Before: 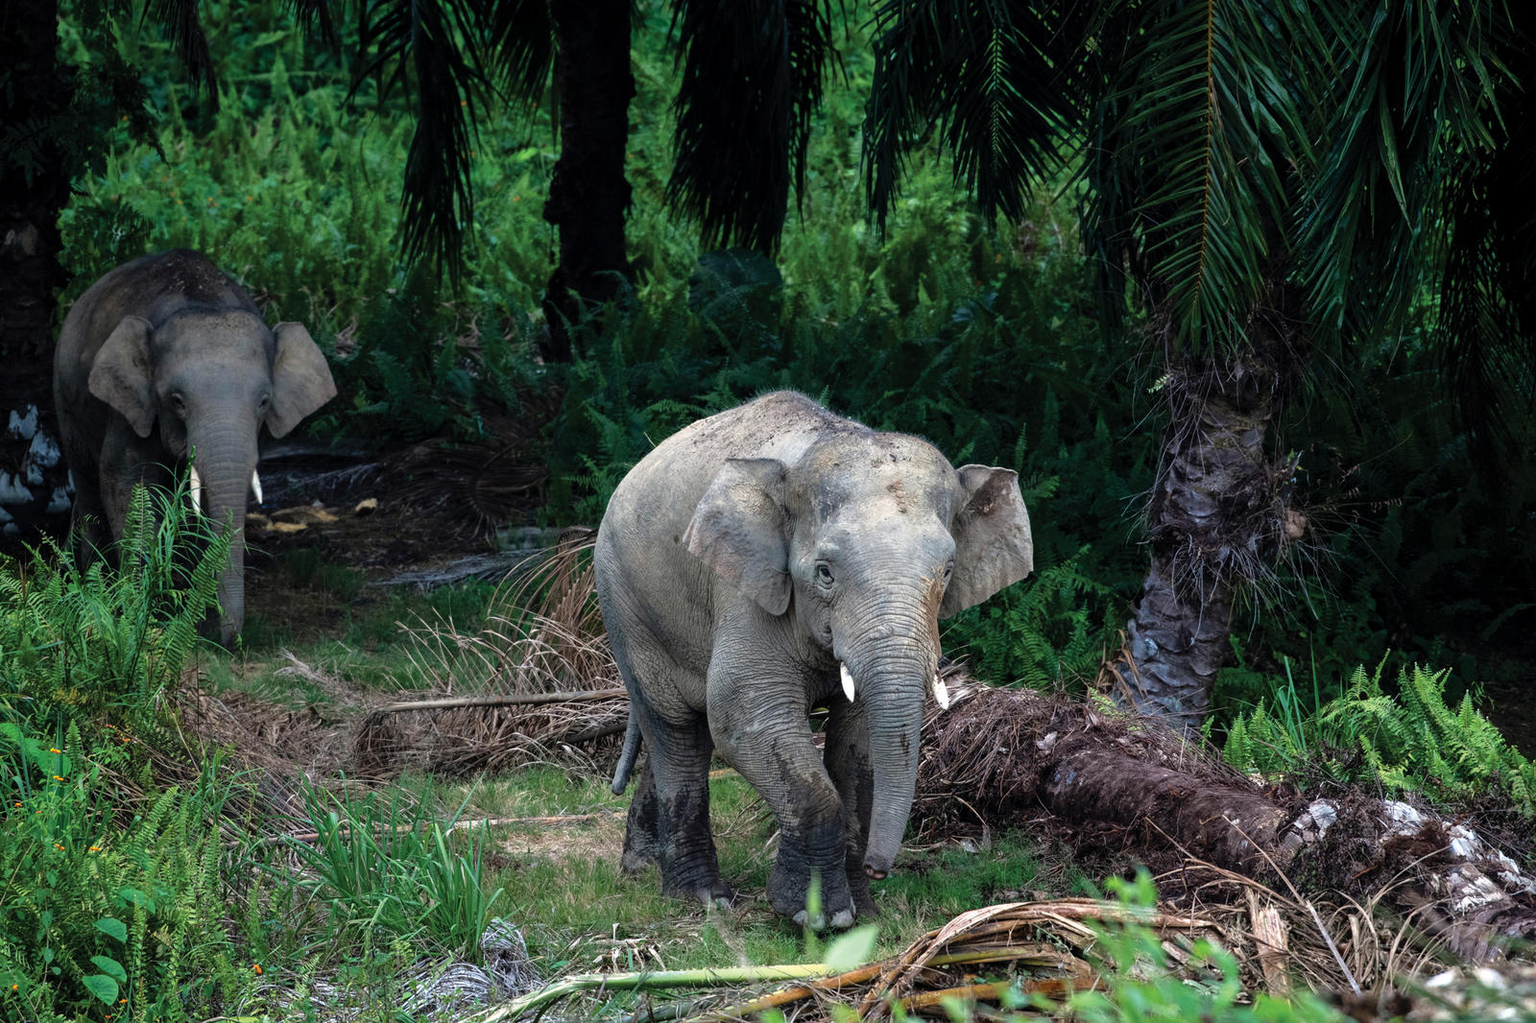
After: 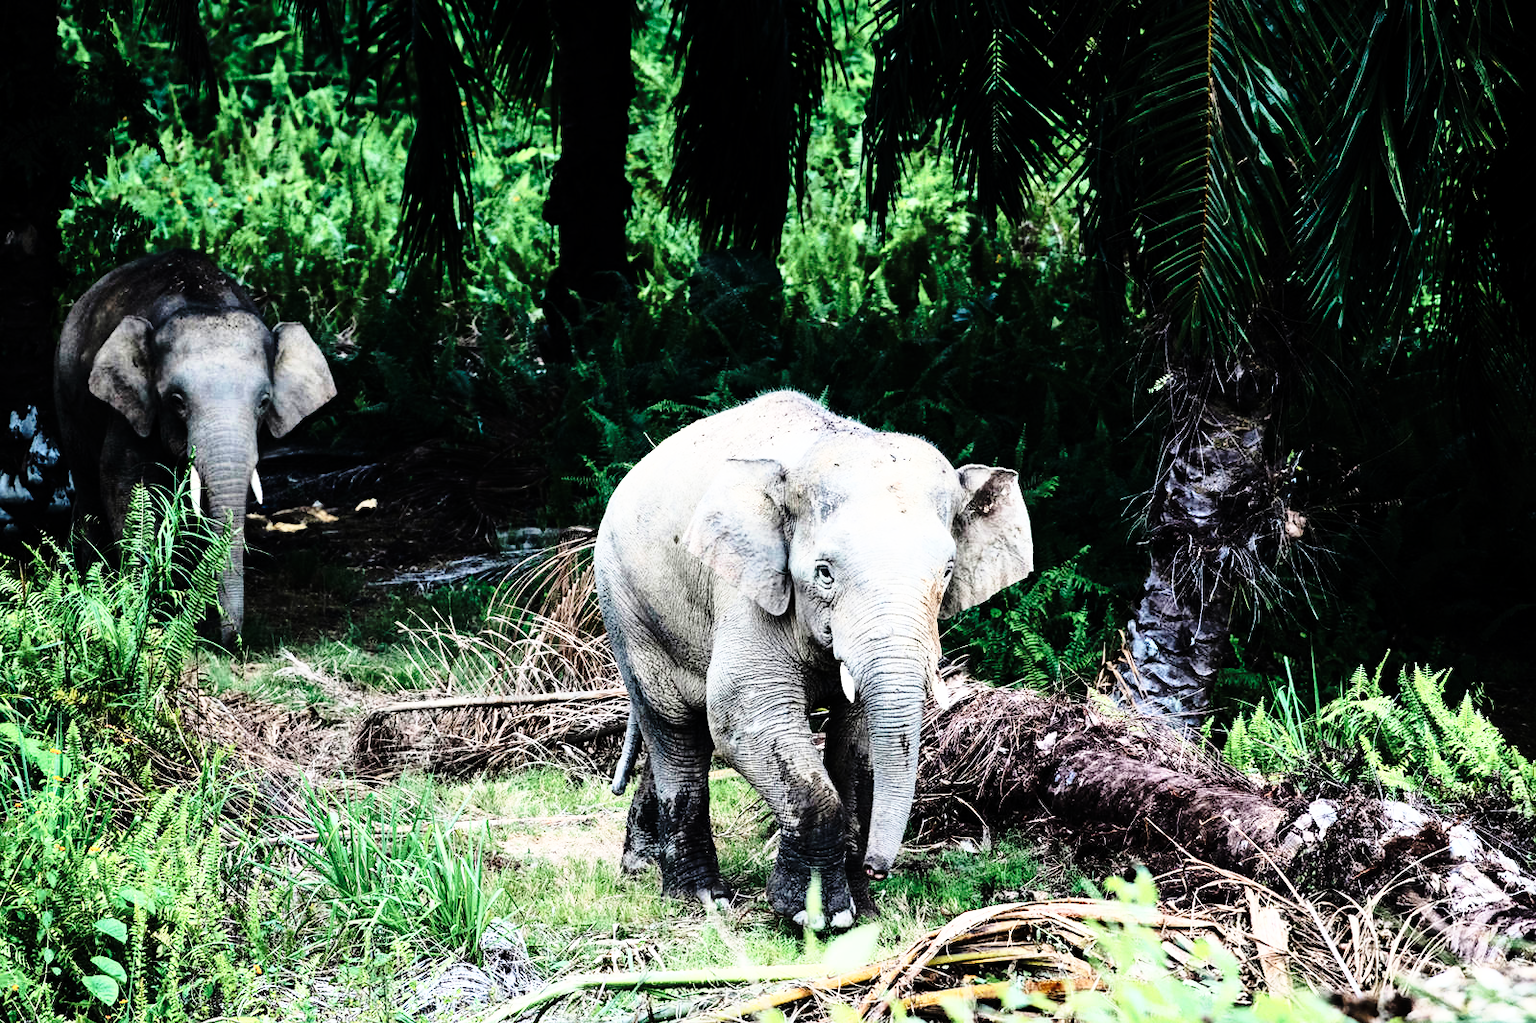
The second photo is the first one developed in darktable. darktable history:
base curve: curves: ch0 [(0, 0) (0.028, 0.03) (0.121, 0.232) (0.46, 0.748) (0.859, 0.968) (1, 1)], preserve colors none
rgb curve: curves: ch0 [(0, 0) (0.21, 0.15) (0.24, 0.21) (0.5, 0.75) (0.75, 0.96) (0.89, 0.99) (1, 1)]; ch1 [(0, 0.02) (0.21, 0.13) (0.25, 0.2) (0.5, 0.67) (0.75, 0.9) (0.89, 0.97) (1, 1)]; ch2 [(0, 0.02) (0.21, 0.13) (0.25, 0.2) (0.5, 0.67) (0.75, 0.9) (0.89, 0.97) (1, 1)], compensate middle gray true
